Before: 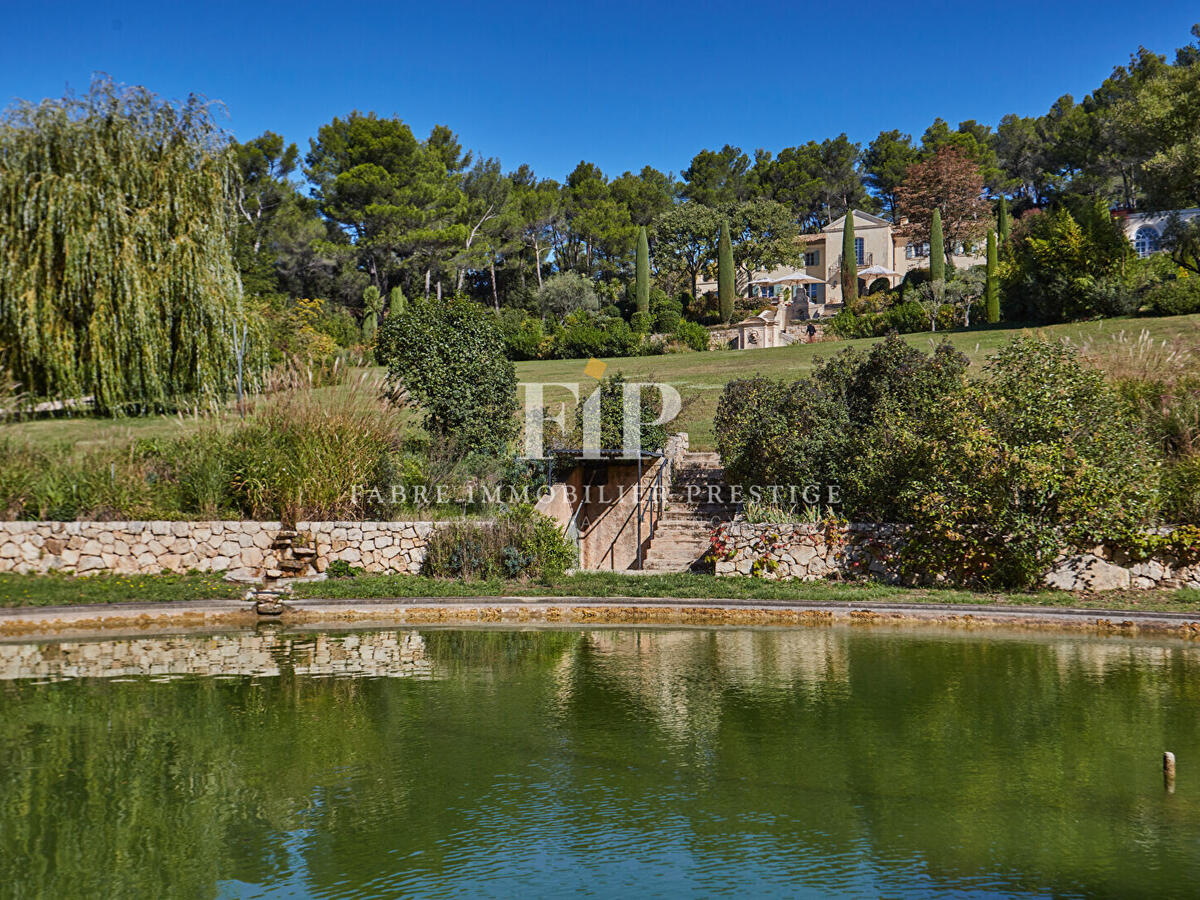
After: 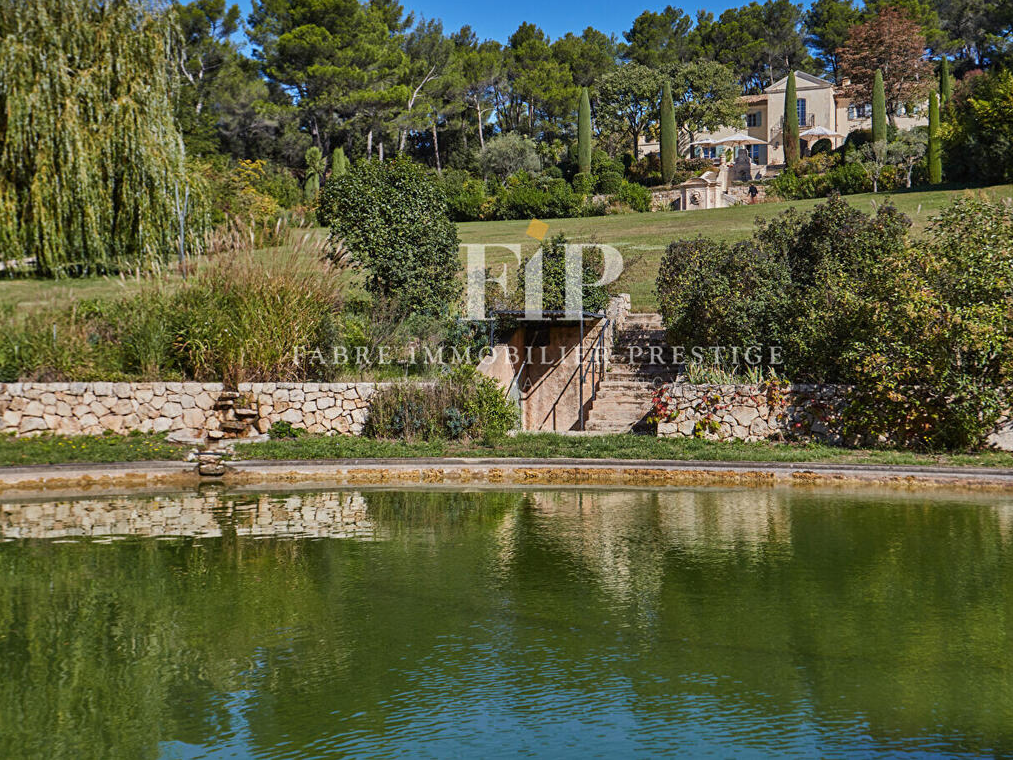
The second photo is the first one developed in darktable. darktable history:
crop and rotate: left 4.842%, top 15.51%, right 10.668%
split-toning: shadows › saturation 0.61, highlights › saturation 0.58, balance -28.74, compress 87.36%
